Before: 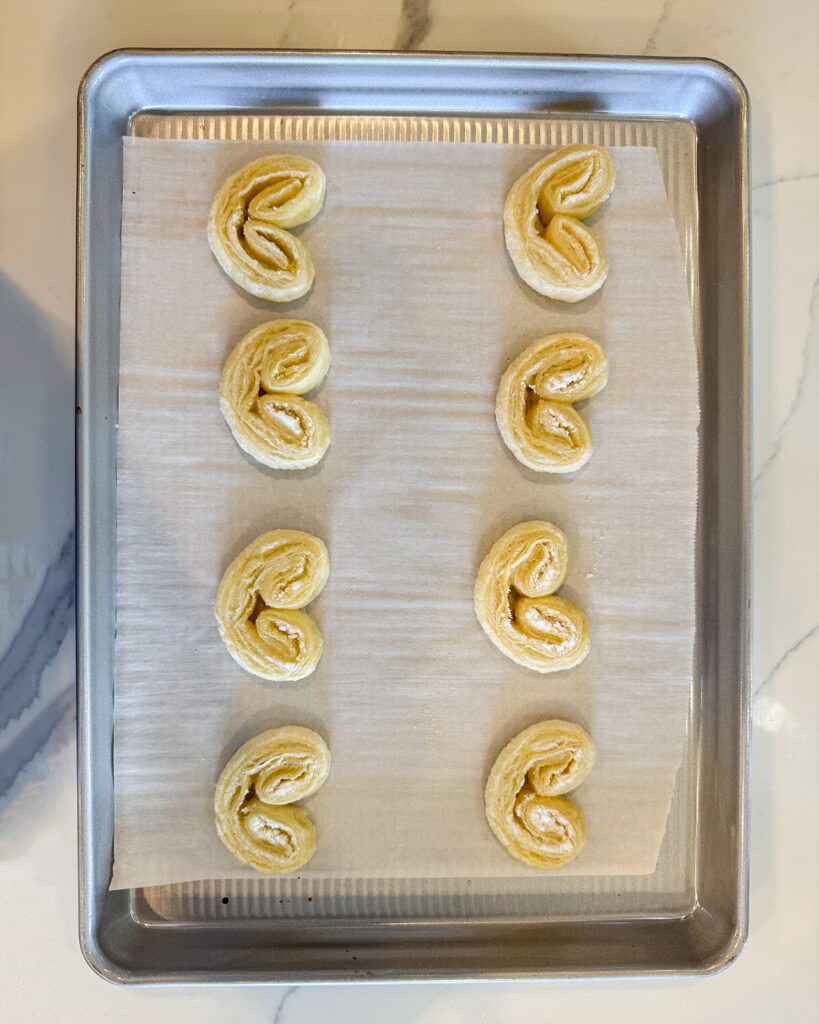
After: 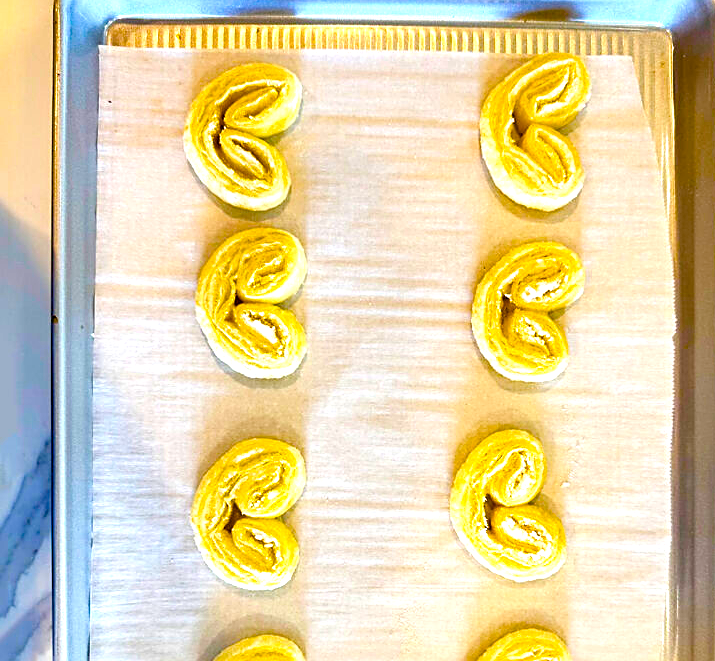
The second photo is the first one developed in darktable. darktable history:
sharpen: on, module defaults
crop: left 3.015%, top 8.969%, right 9.647%, bottom 26.457%
color balance rgb: linear chroma grading › global chroma 25%, perceptual saturation grading › global saturation 40%, perceptual saturation grading › highlights -50%, perceptual saturation grading › shadows 30%, perceptual brilliance grading › global brilliance 25%, global vibrance 60%
